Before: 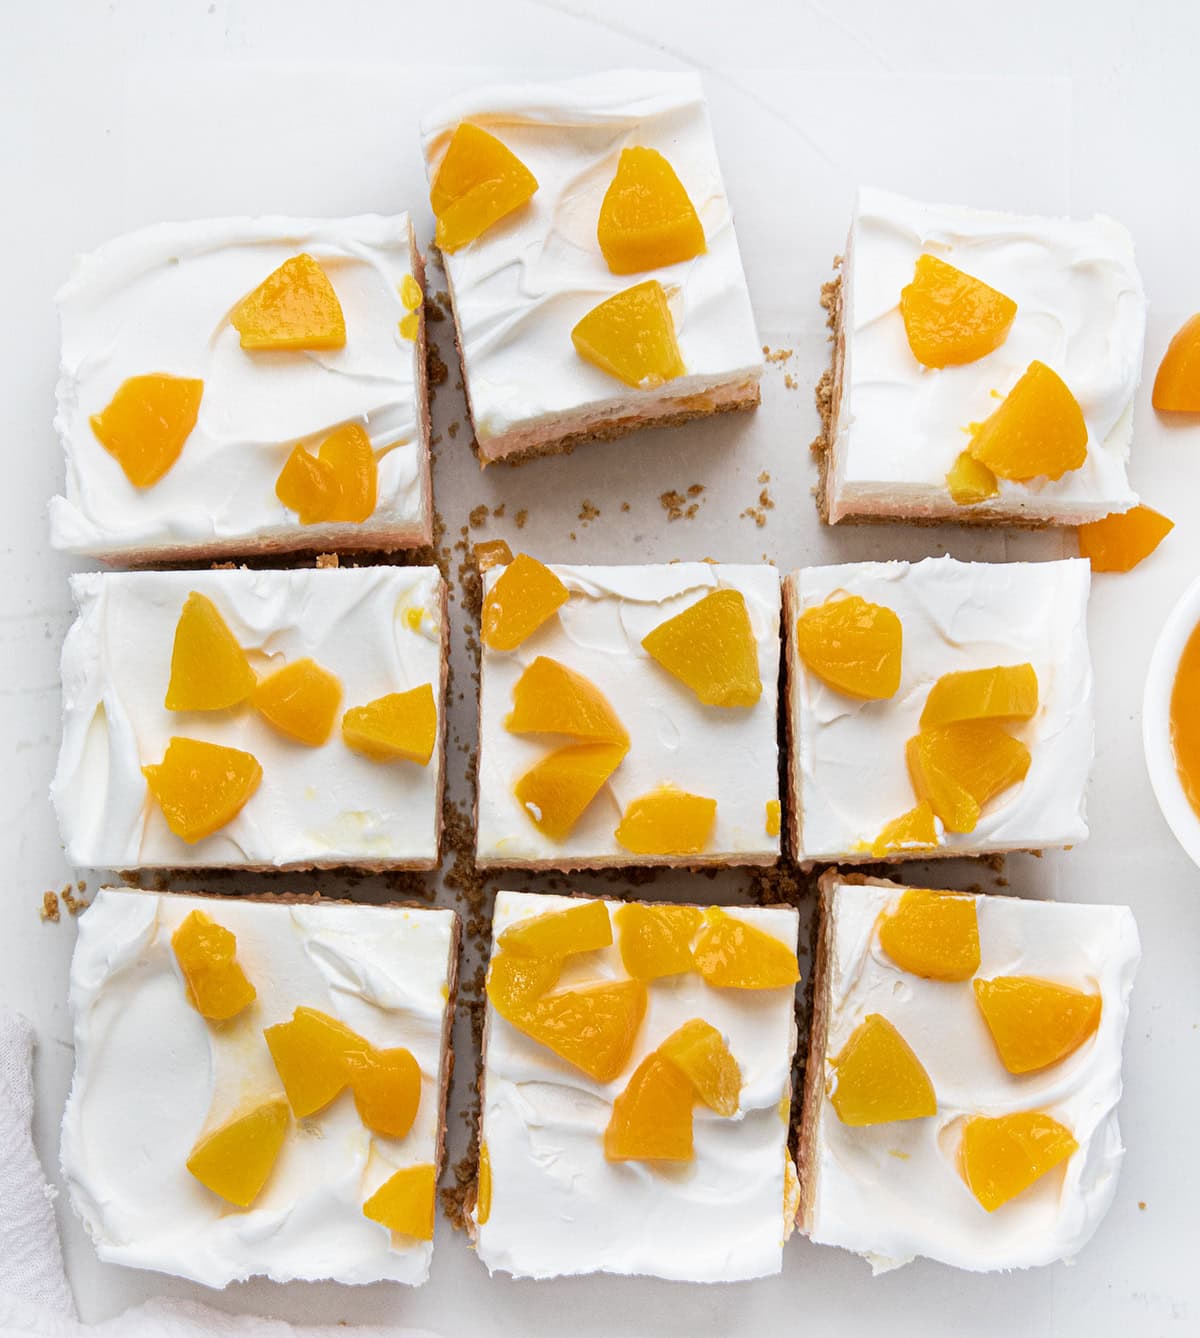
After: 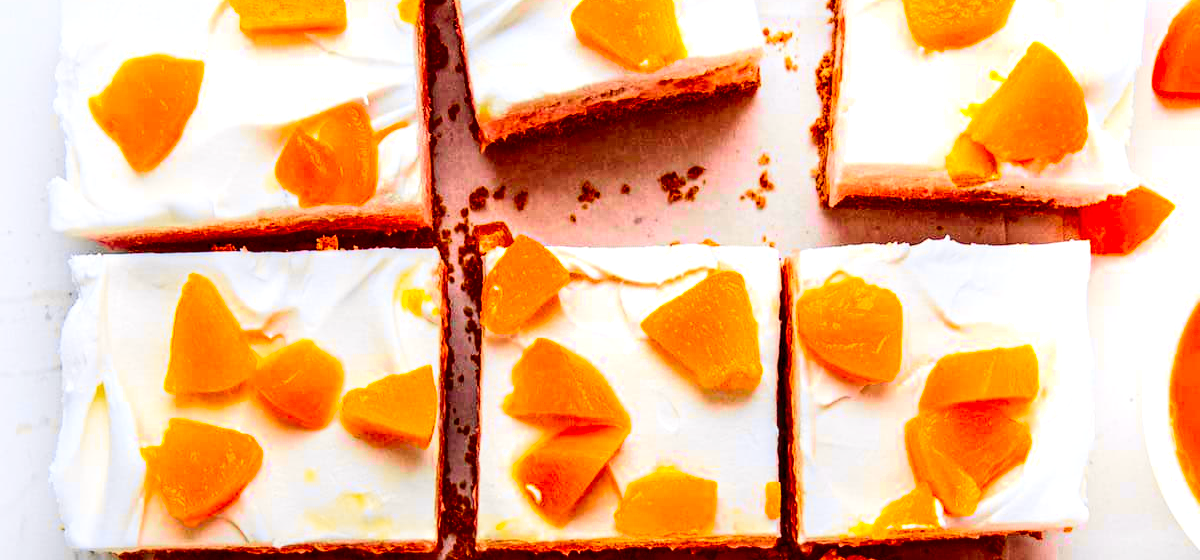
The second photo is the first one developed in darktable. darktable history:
color balance rgb: perceptual saturation grading › global saturation 20%, global vibrance 20%
crop and rotate: top 23.84%, bottom 34.294%
local contrast: highlights 19%, detail 186%
tone curve: curves: ch0 [(0, 0.036) (0.119, 0.115) (0.466, 0.498) (0.715, 0.767) (0.817, 0.865) (1, 0.998)]; ch1 [(0, 0) (0.377, 0.424) (0.442, 0.491) (0.487, 0.502) (0.514, 0.512) (0.536, 0.577) (0.66, 0.724) (1, 1)]; ch2 [(0, 0) (0.38, 0.405) (0.463, 0.443) (0.492, 0.486) (0.526, 0.541) (0.578, 0.598) (1, 1)], color space Lab, independent channels, preserve colors none
contrast brightness saturation: contrast 0.26, brightness 0.02, saturation 0.87
